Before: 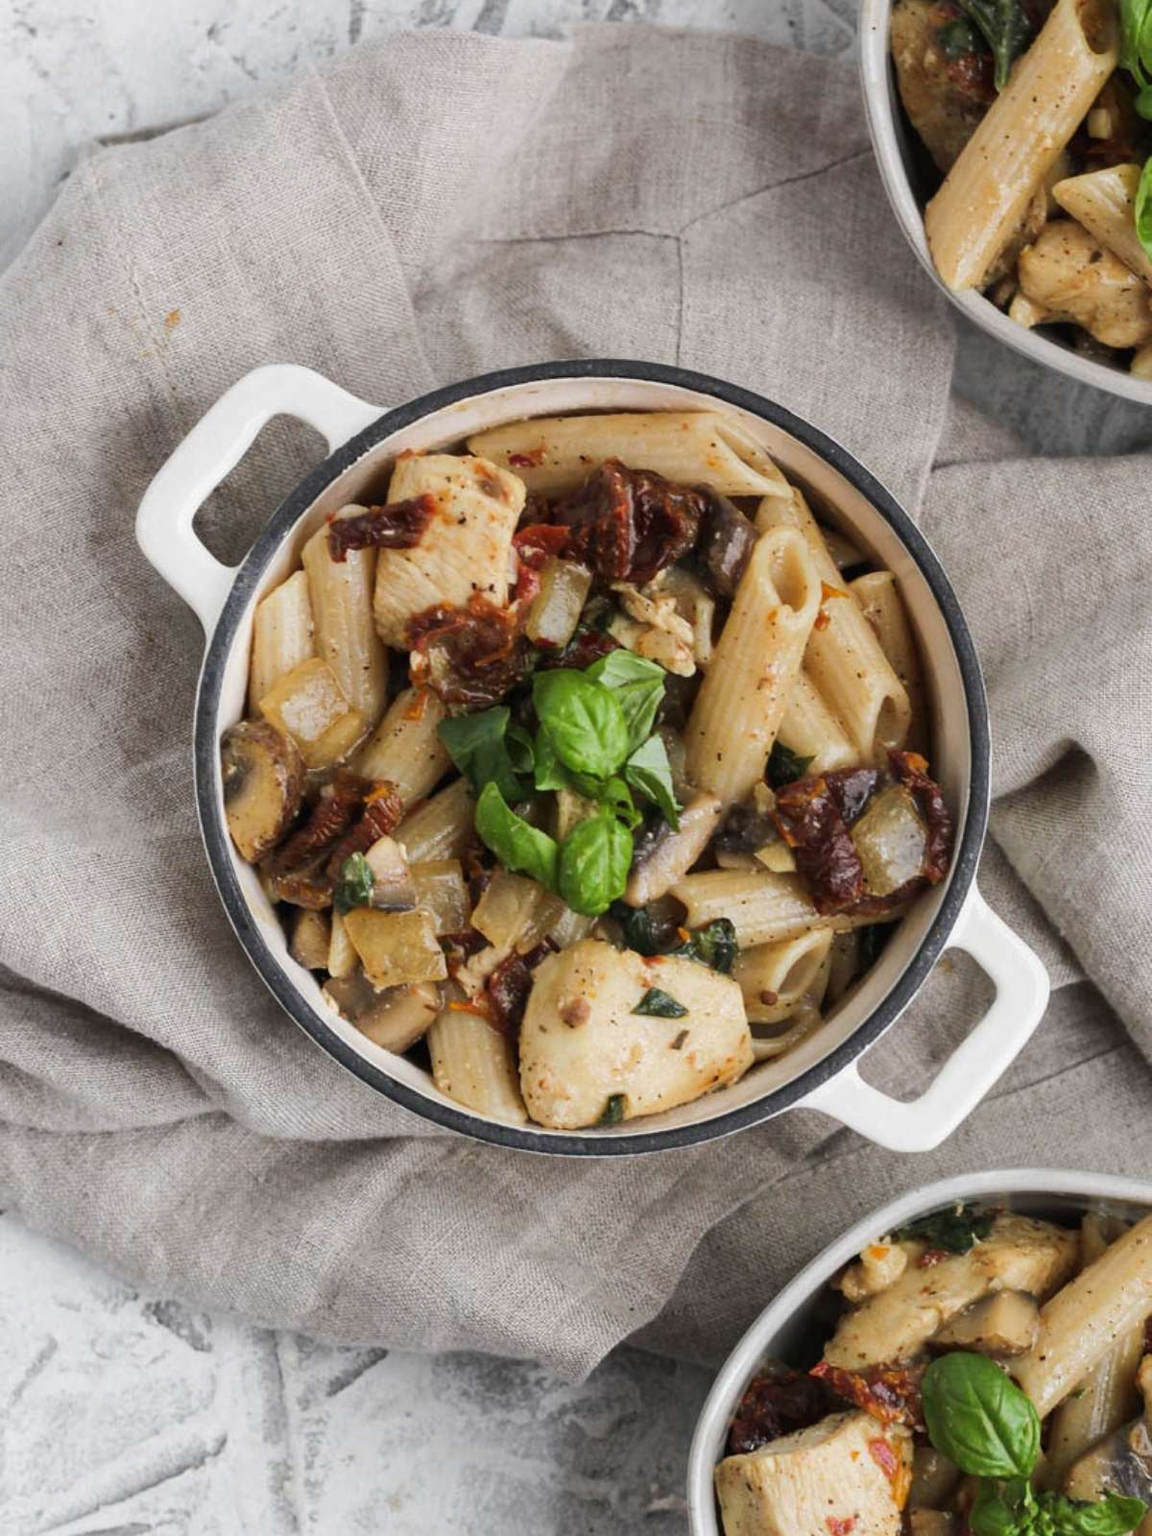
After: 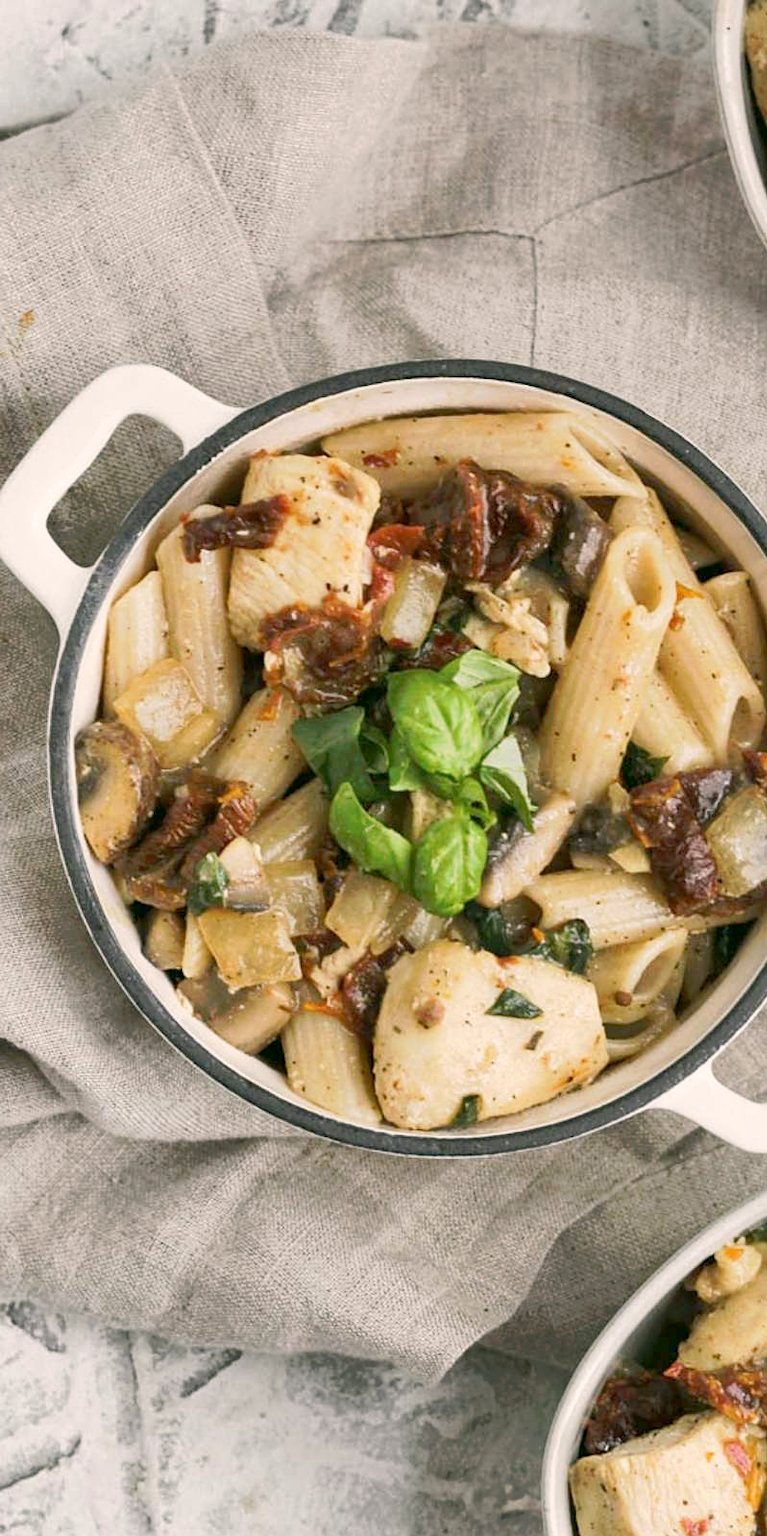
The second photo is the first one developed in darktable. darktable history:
sharpen: amount 0.2
crop and rotate: left 12.673%, right 20.66%
tone curve: curves: ch0 [(0, 0) (0.003, 0.013) (0.011, 0.017) (0.025, 0.035) (0.044, 0.093) (0.069, 0.146) (0.1, 0.179) (0.136, 0.243) (0.177, 0.294) (0.224, 0.332) (0.277, 0.412) (0.335, 0.454) (0.399, 0.531) (0.468, 0.611) (0.543, 0.669) (0.623, 0.738) (0.709, 0.823) (0.801, 0.881) (0.898, 0.951) (1, 1)], preserve colors none
color correction: highlights a* 4.02, highlights b* 4.98, shadows a* -7.55, shadows b* 4.98
shadows and highlights: shadows 60, soften with gaussian
